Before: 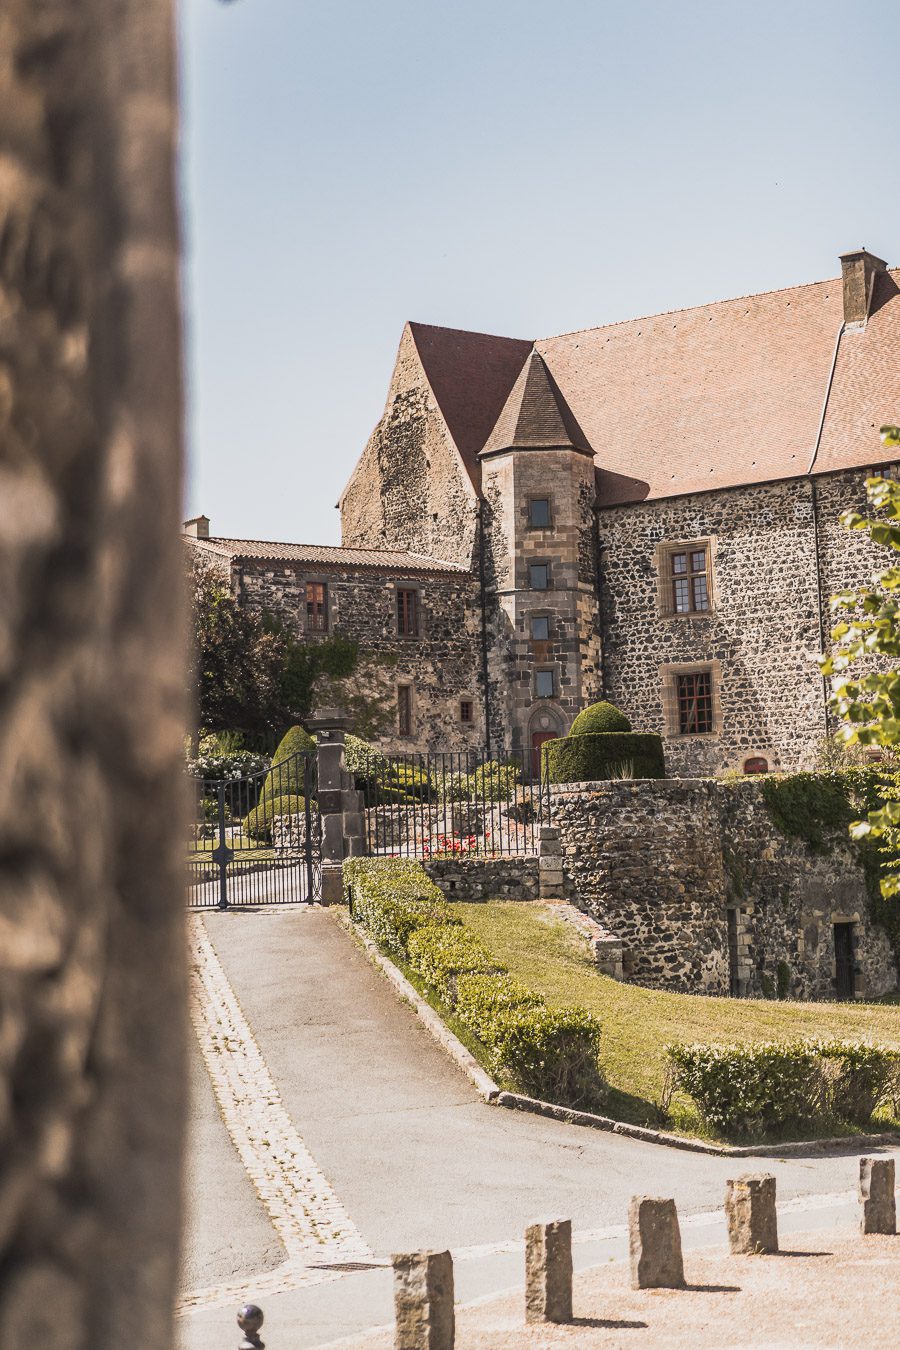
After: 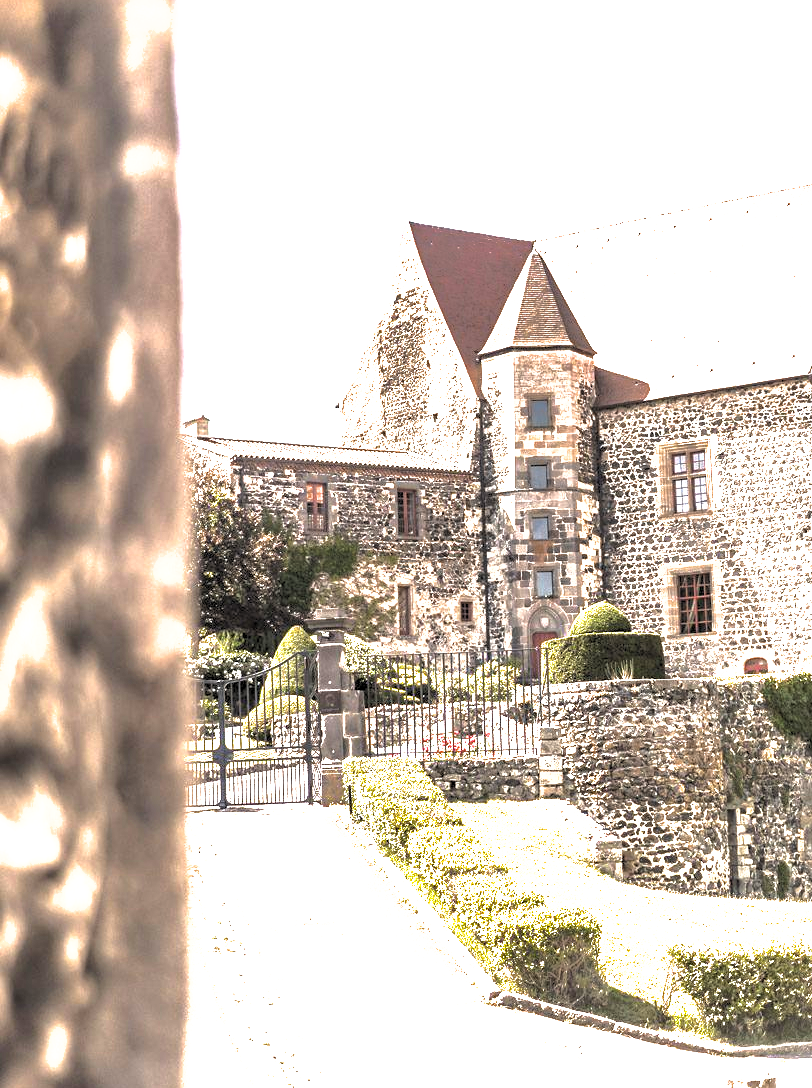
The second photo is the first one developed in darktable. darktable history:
crop: top 7.432%, right 9.715%, bottom 11.932%
shadows and highlights: on, module defaults
exposure: black level correction 0, exposure 1.915 EV, compensate highlight preservation false
levels: levels [0.062, 0.494, 0.925]
filmic rgb: black relative exposure -8.68 EV, white relative exposure 2.66 EV, target black luminance 0%, target white luminance 99.964%, hardness 6.27, latitude 74.55%, contrast 1.317, highlights saturation mix -5.61%
